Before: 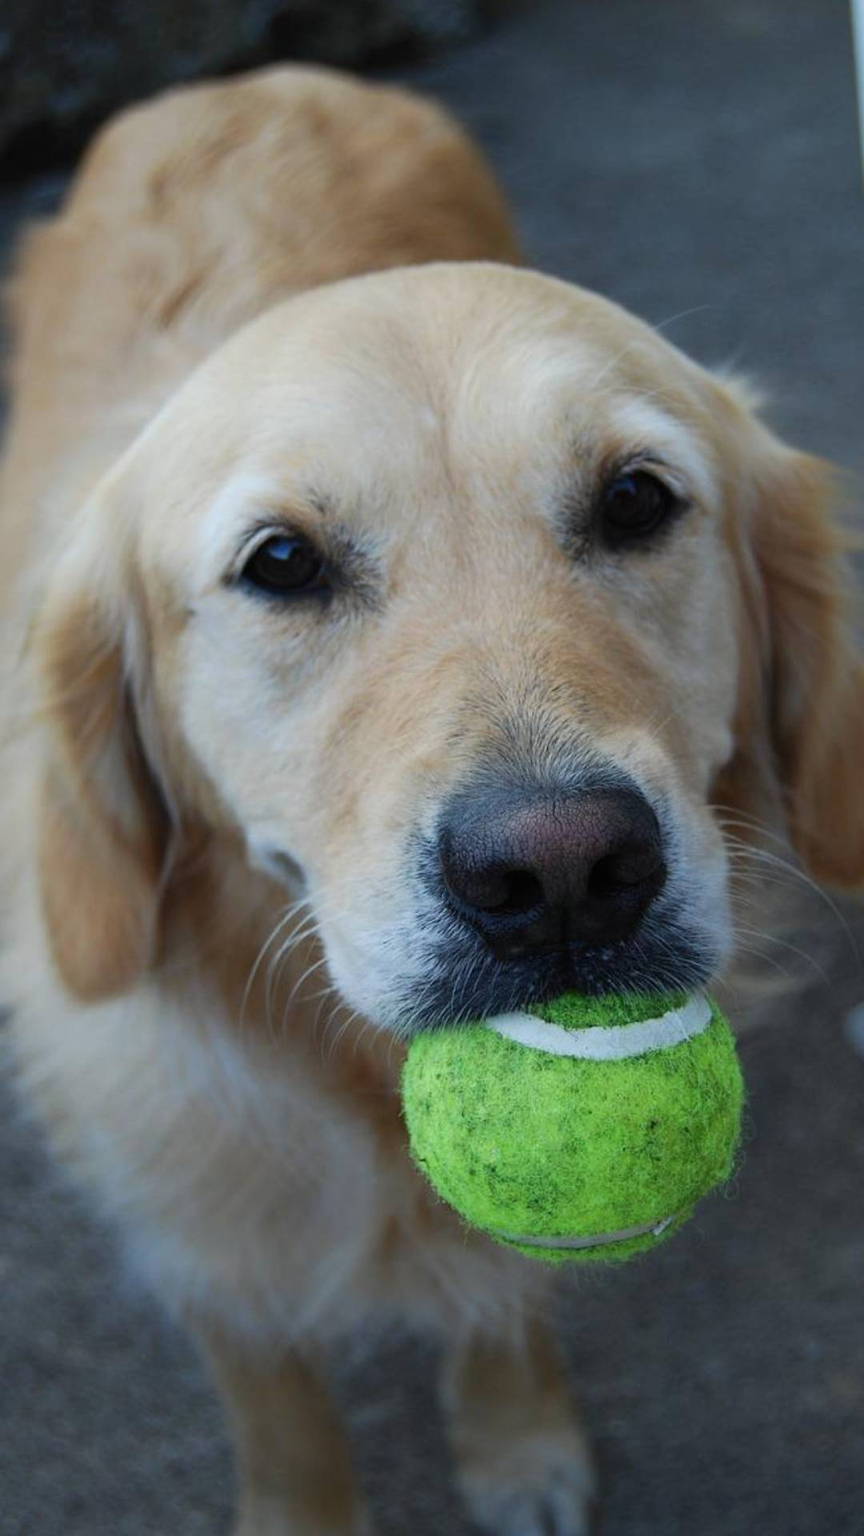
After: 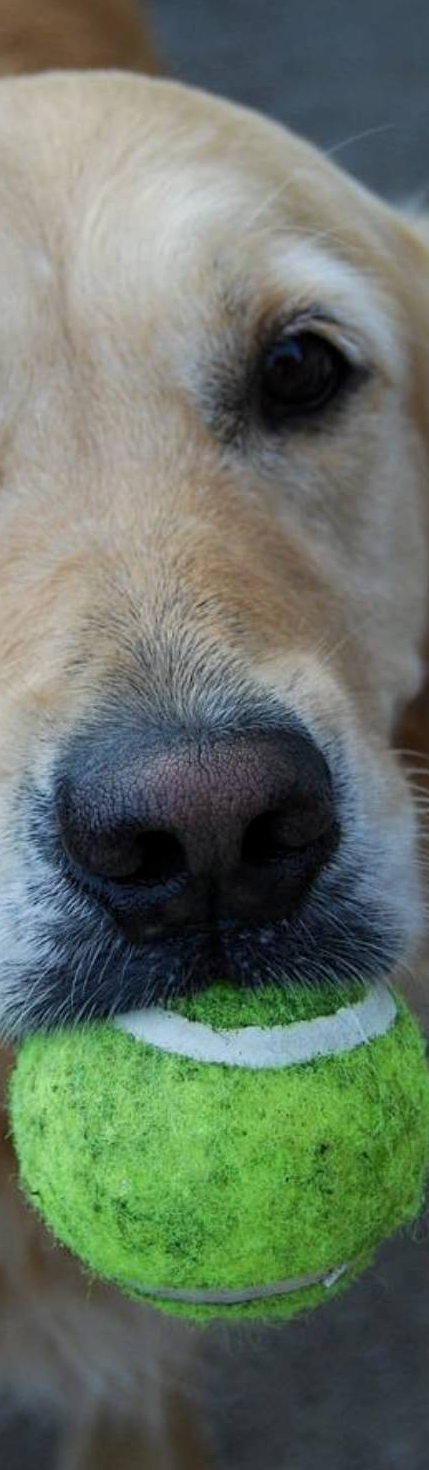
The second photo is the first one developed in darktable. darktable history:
crop: left 45.721%, top 13.393%, right 14.118%, bottom 10.01%
local contrast: highlights 100%, shadows 100%, detail 120%, midtone range 0.2
